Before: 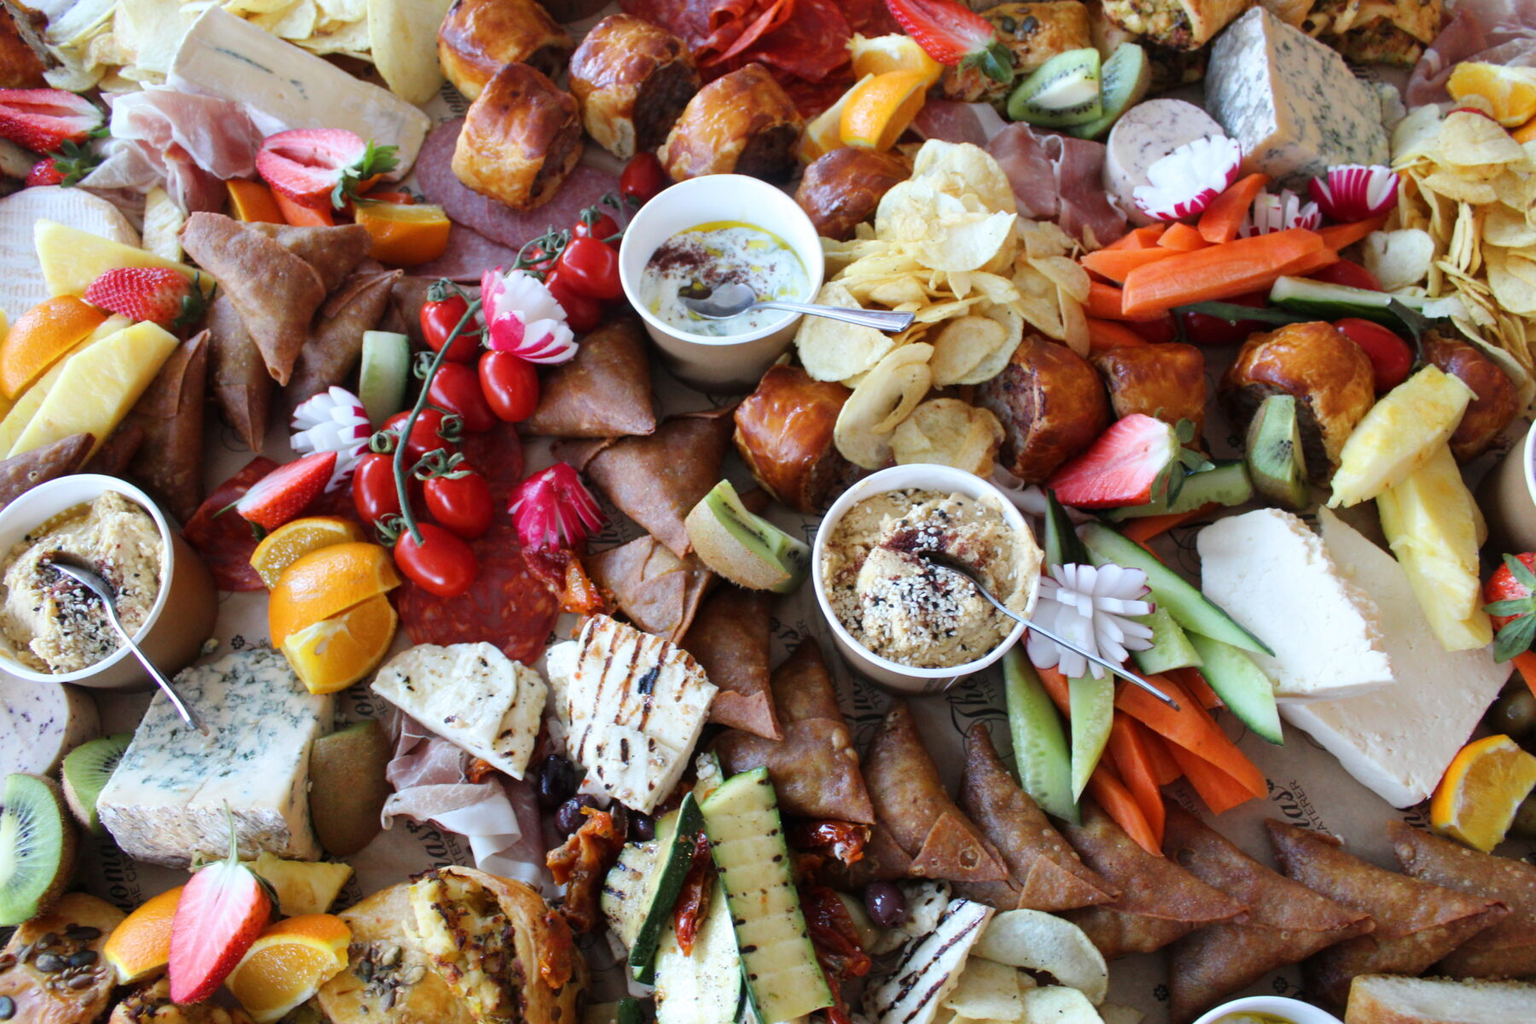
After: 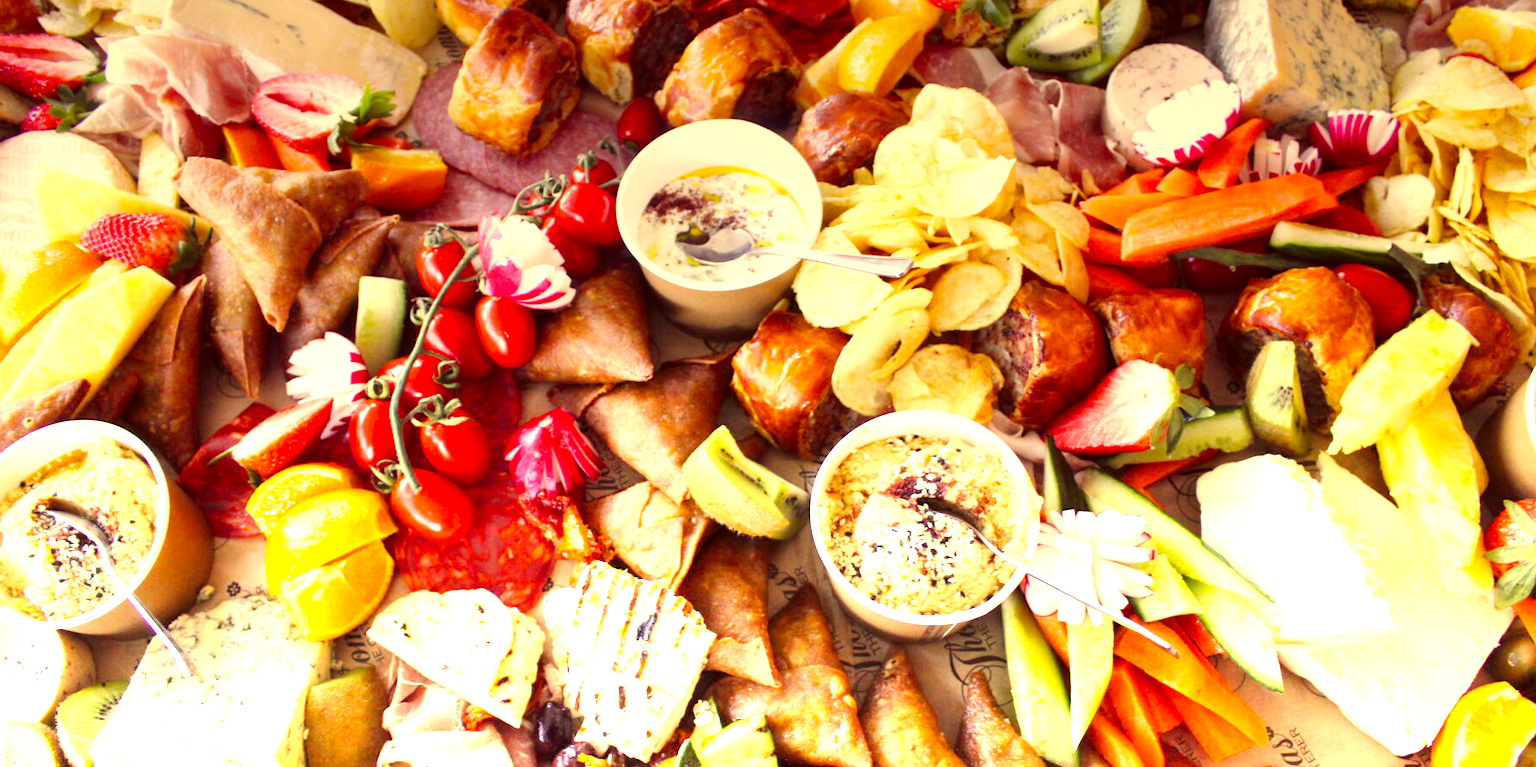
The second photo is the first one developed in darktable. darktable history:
color correction: highlights a* 10.12, highlights b* 39.04, shadows a* 14.62, shadows b* 3.37
crop: left 0.387%, top 5.469%, bottom 19.809%
tone curve: curves: ch0 [(0, 0) (0.004, 0.002) (0.02, 0.013) (0.218, 0.218) (0.664, 0.718) (0.832, 0.873) (1, 1)], preserve colors none
graduated density: density -3.9 EV
